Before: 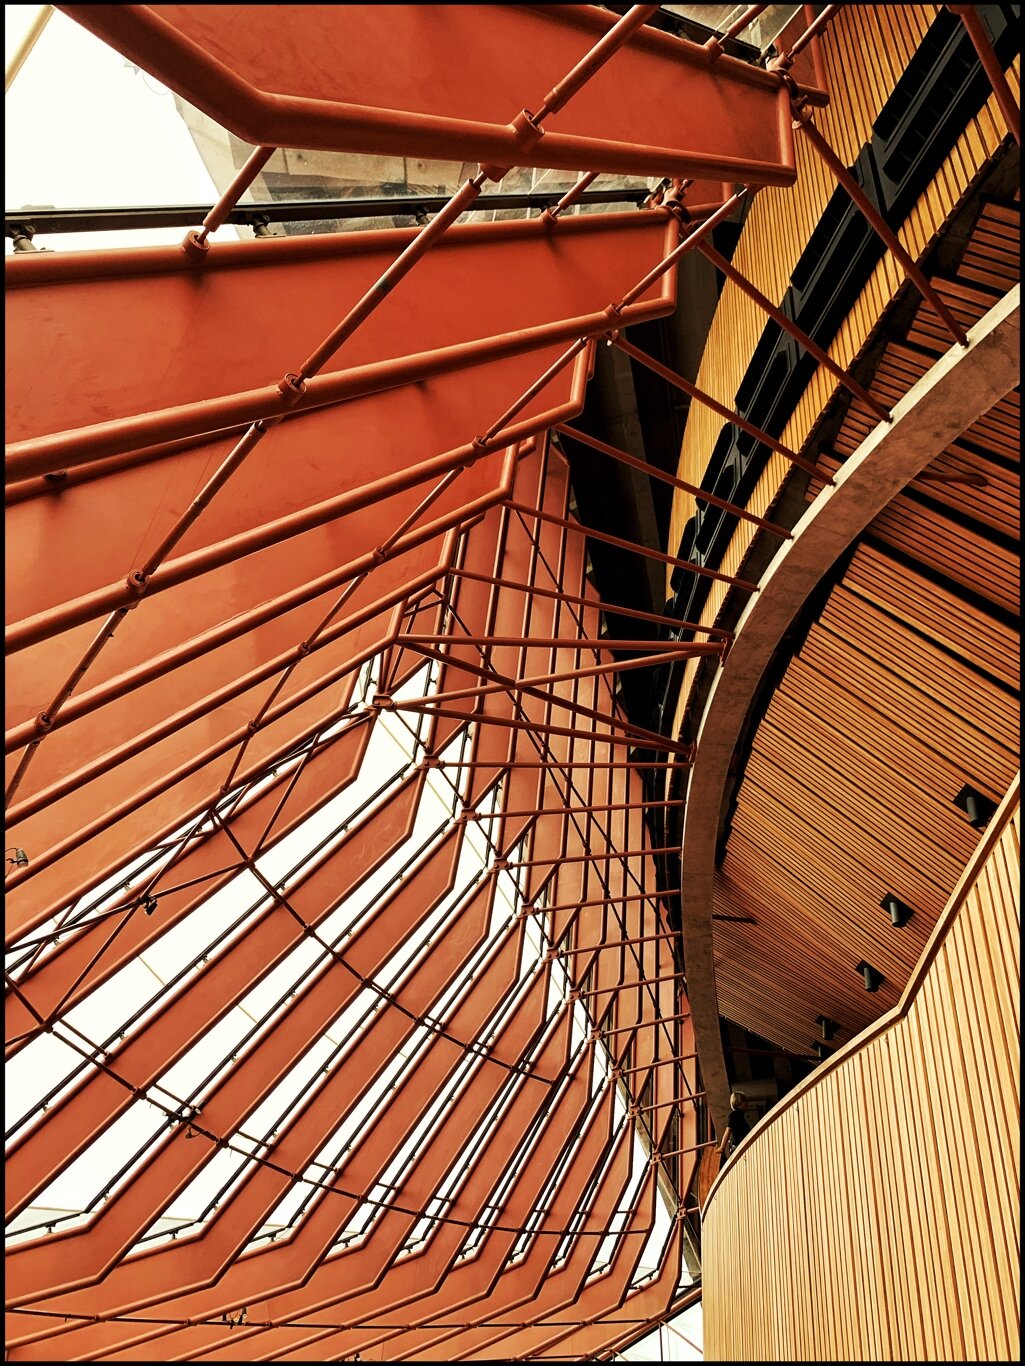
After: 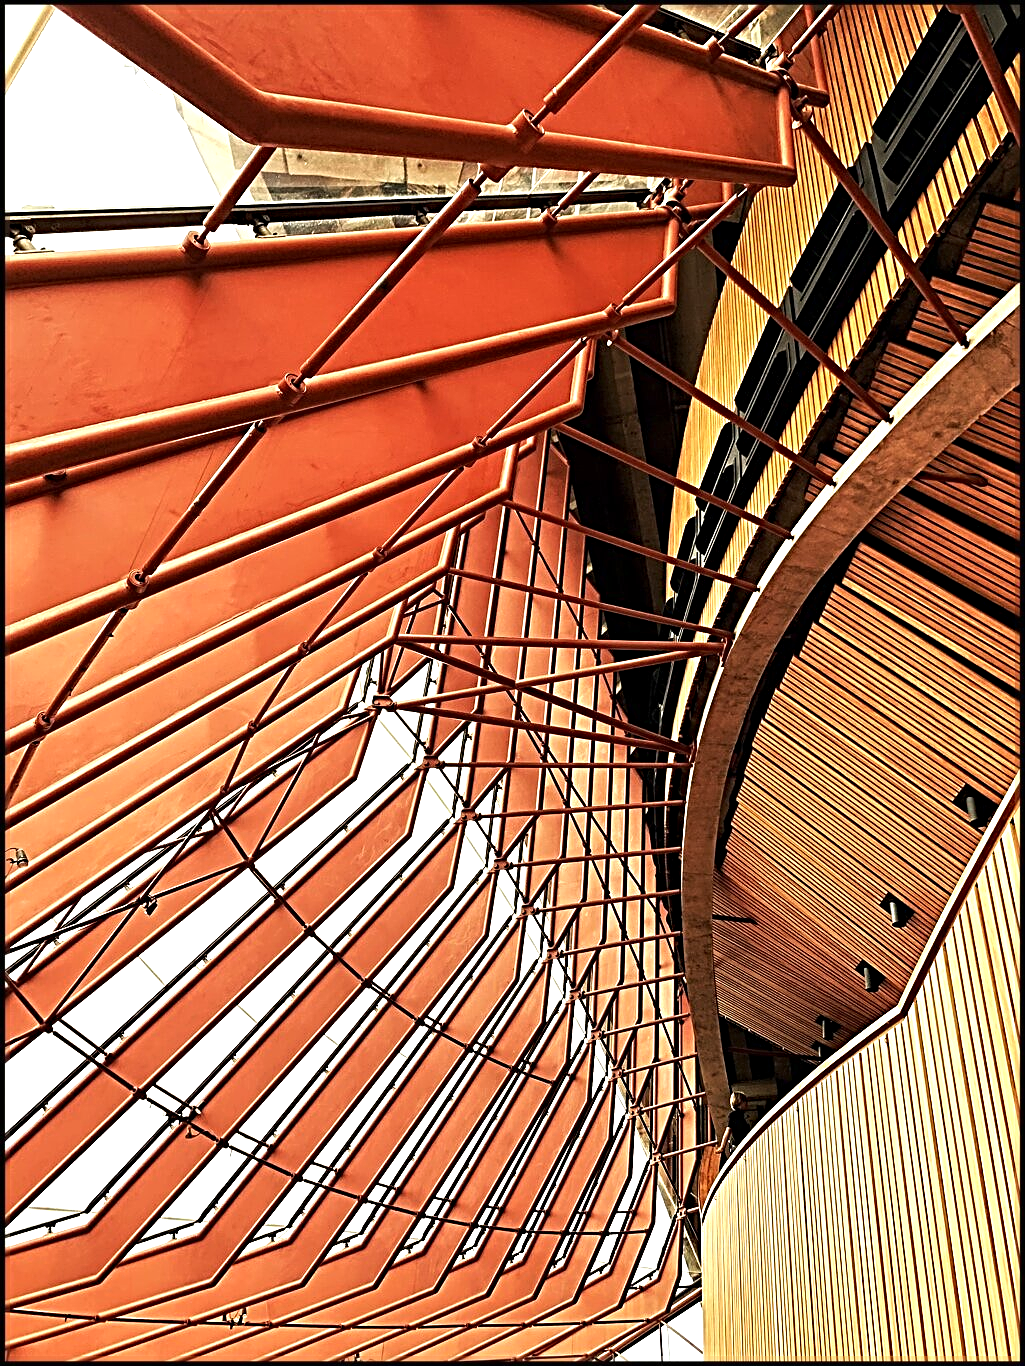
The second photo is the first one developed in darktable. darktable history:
sharpen: radius 3.69, amount 0.928
exposure: exposure 0.566 EV, compensate highlight preservation false
